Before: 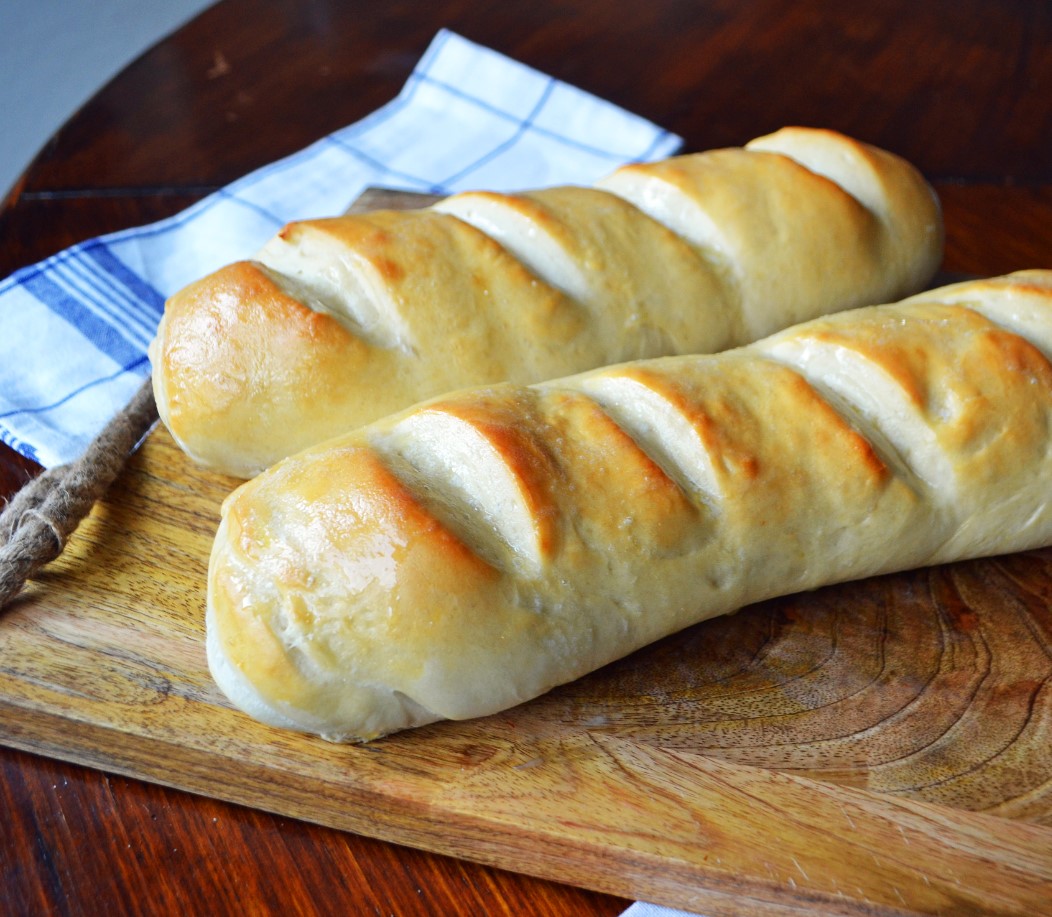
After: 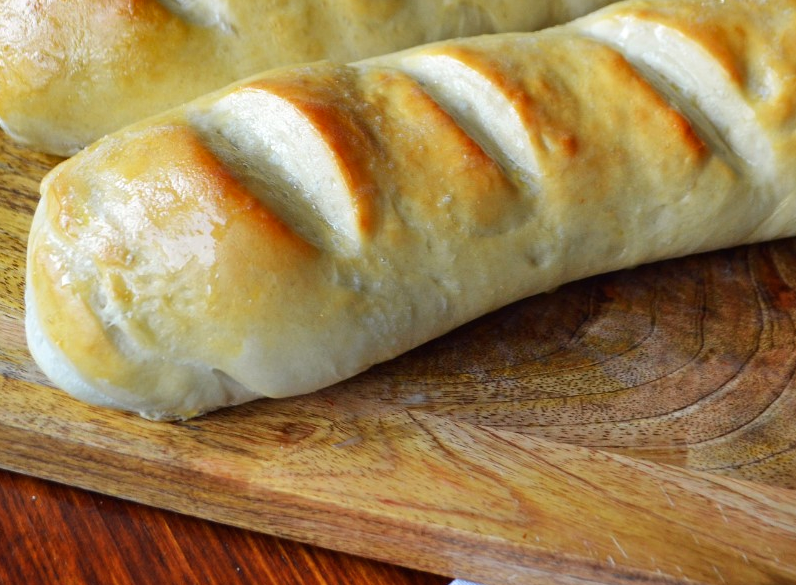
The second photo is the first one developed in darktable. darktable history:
shadows and highlights: low approximation 0.01, soften with gaussian
crop and rotate: left 17.299%, top 35.115%, right 7.015%, bottom 1.024%
